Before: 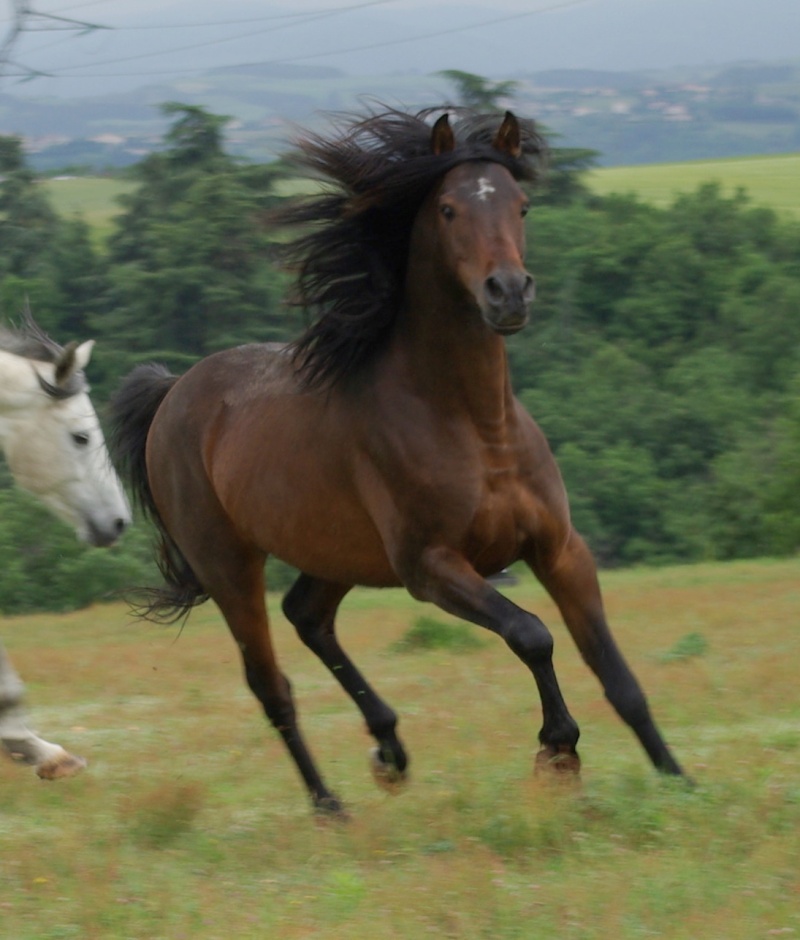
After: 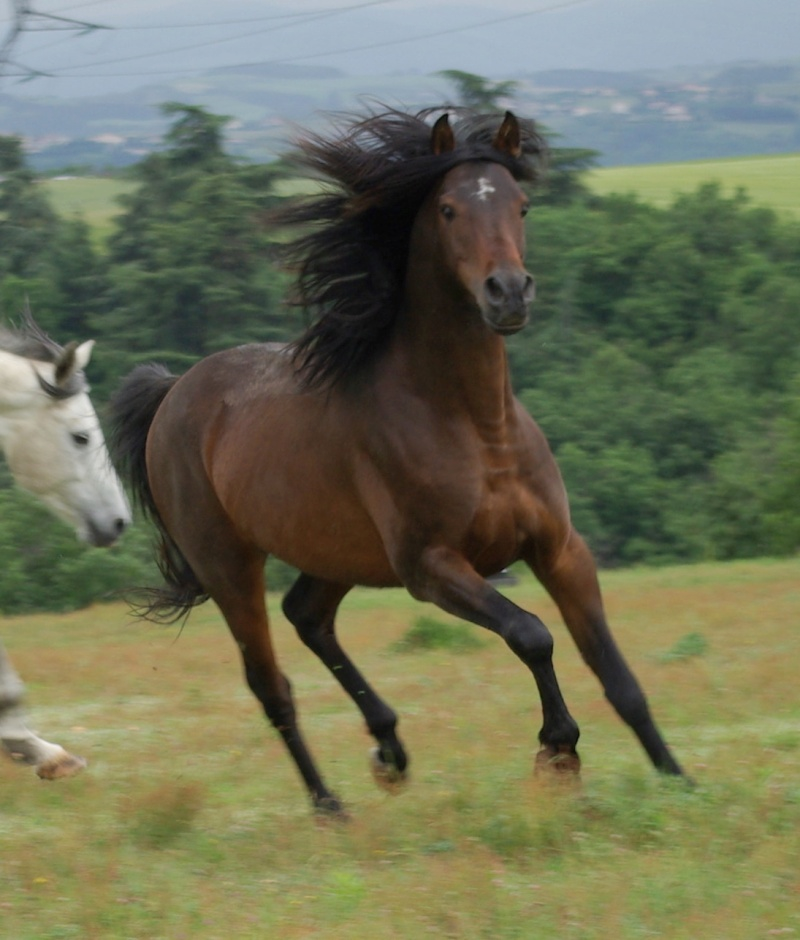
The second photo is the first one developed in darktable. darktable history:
shadows and highlights: radius 169.94, shadows 26.56, white point adjustment 3.21, highlights -67.96, soften with gaussian
